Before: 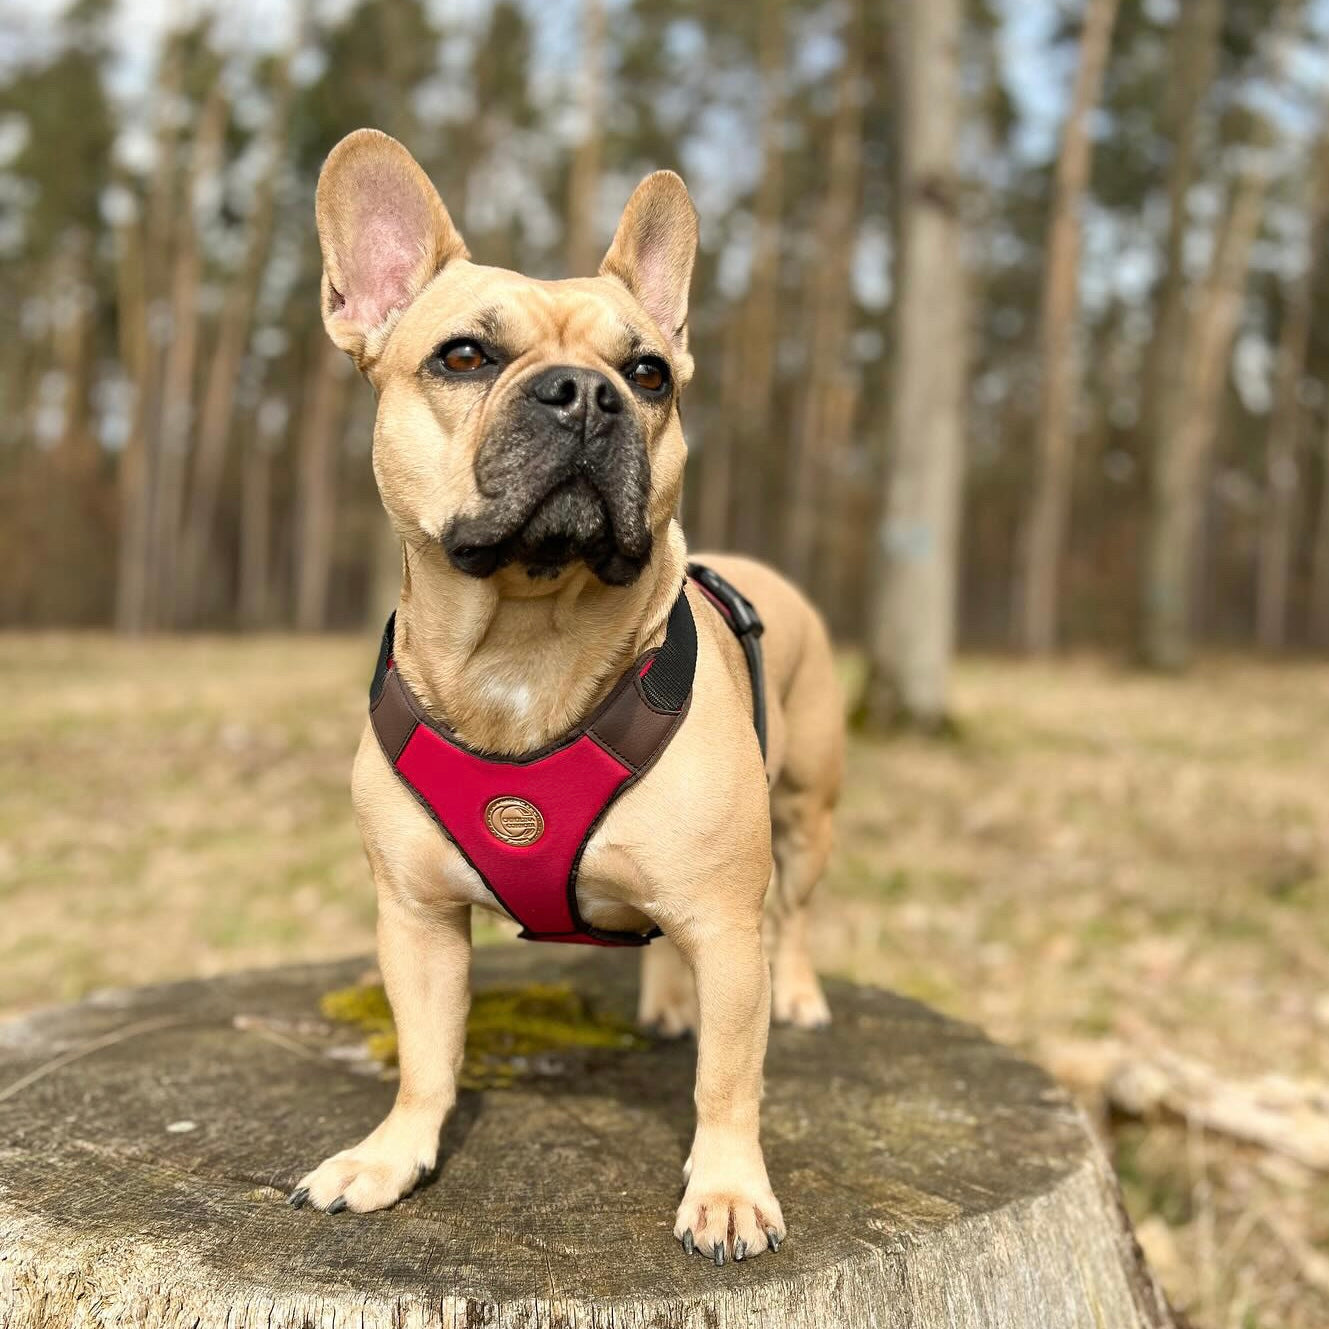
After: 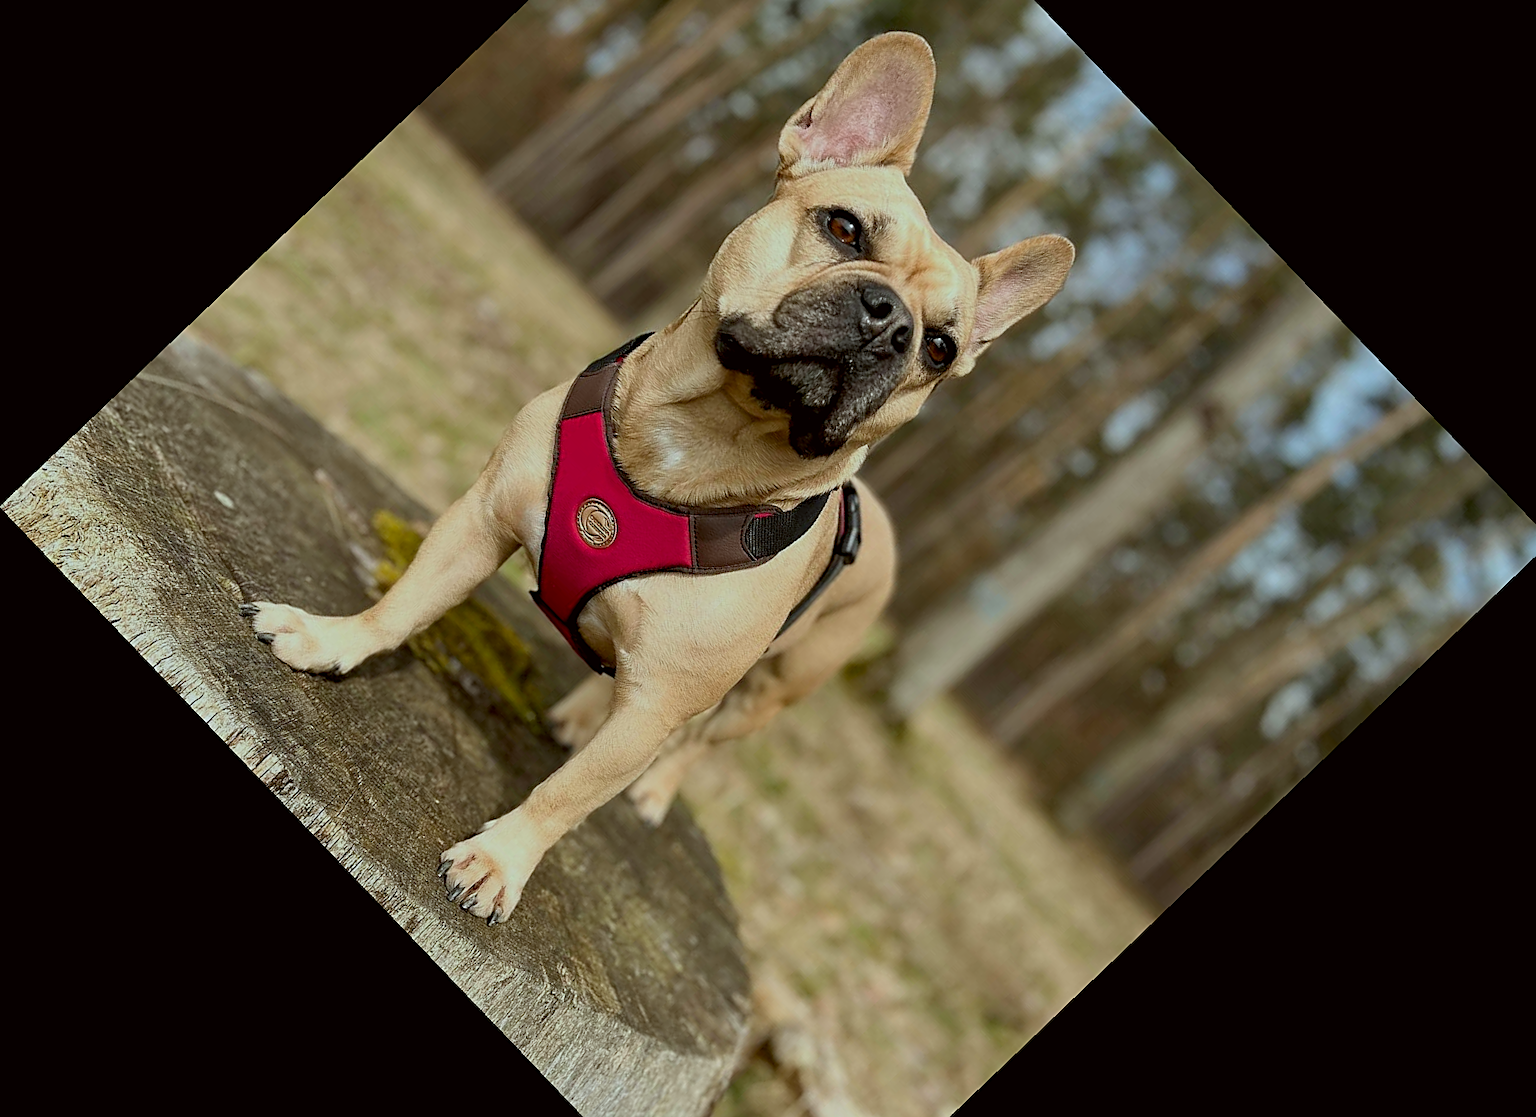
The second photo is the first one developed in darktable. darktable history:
color calibration: output R [1.003, 0.027, -0.041, 0], output G [-0.018, 1.043, -0.038, 0], output B [0.071, -0.086, 1.017, 0], illuminant as shot in camera, x 0.359, y 0.362, temperature 4570.54 K
crop and rotate: angle -46.26°, top 16.234%, right 0.912%, bottom 11.704%
sharpen: on, module defaults
exposure: black level correction 0.009, exposure -0.637 EV, compensate highlight preservation false
color correction: highlights a* -2.73, highlights b* -2.09, shadows a* 2.41, shadows b* 2.73
